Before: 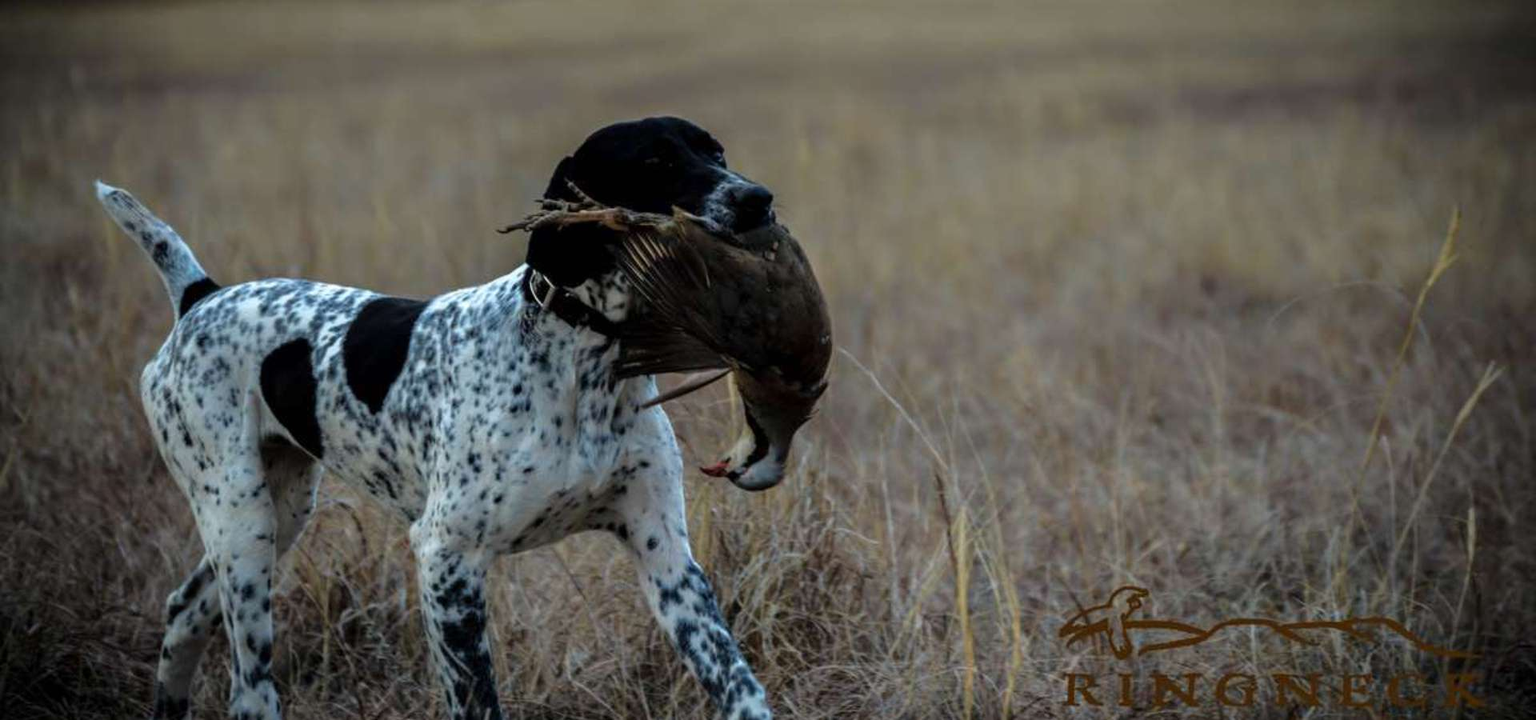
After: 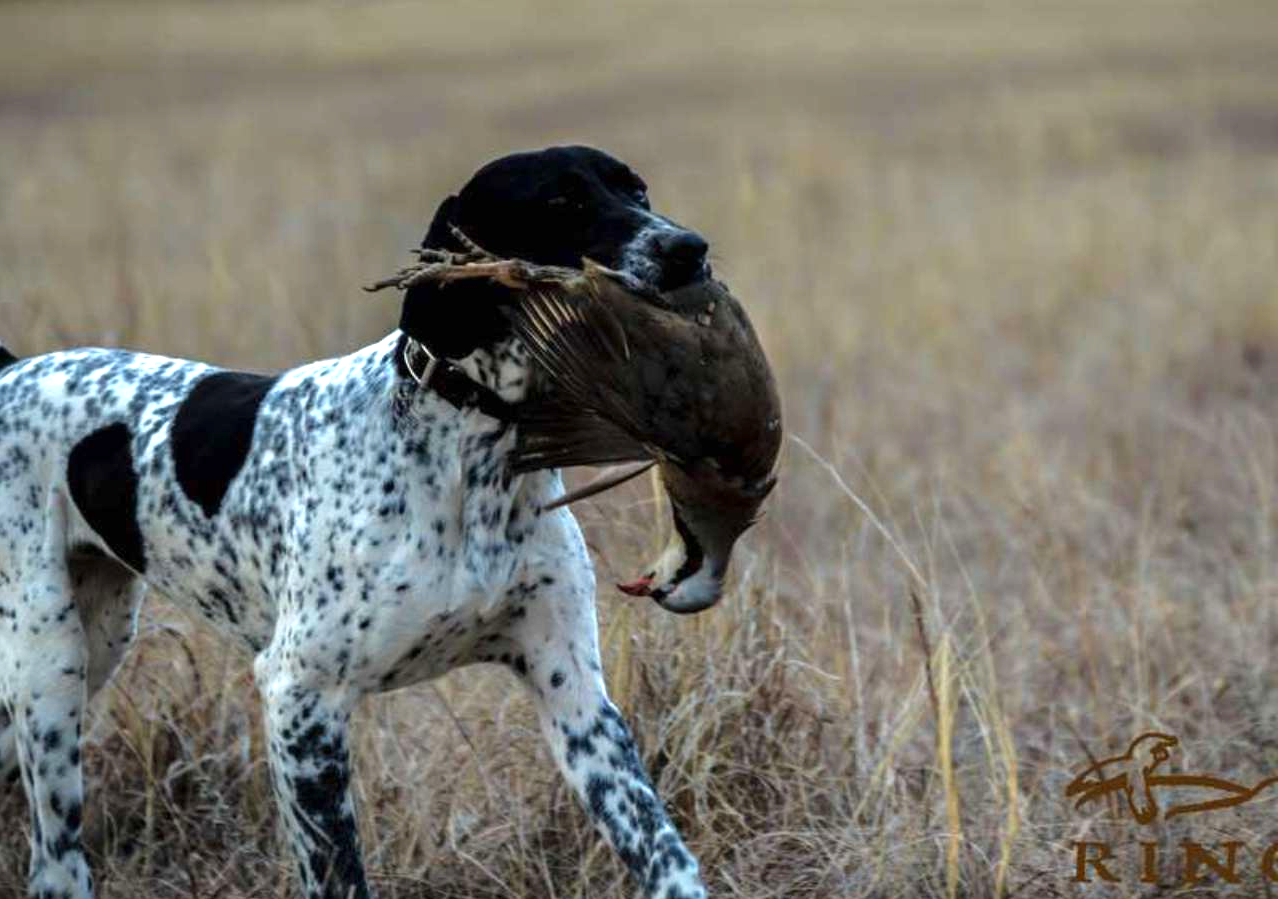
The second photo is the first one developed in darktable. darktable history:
exposure: exposure 0.718 EV, compensate highlight preservation false
crop and rotate: left 13.464%, right 19.952%
